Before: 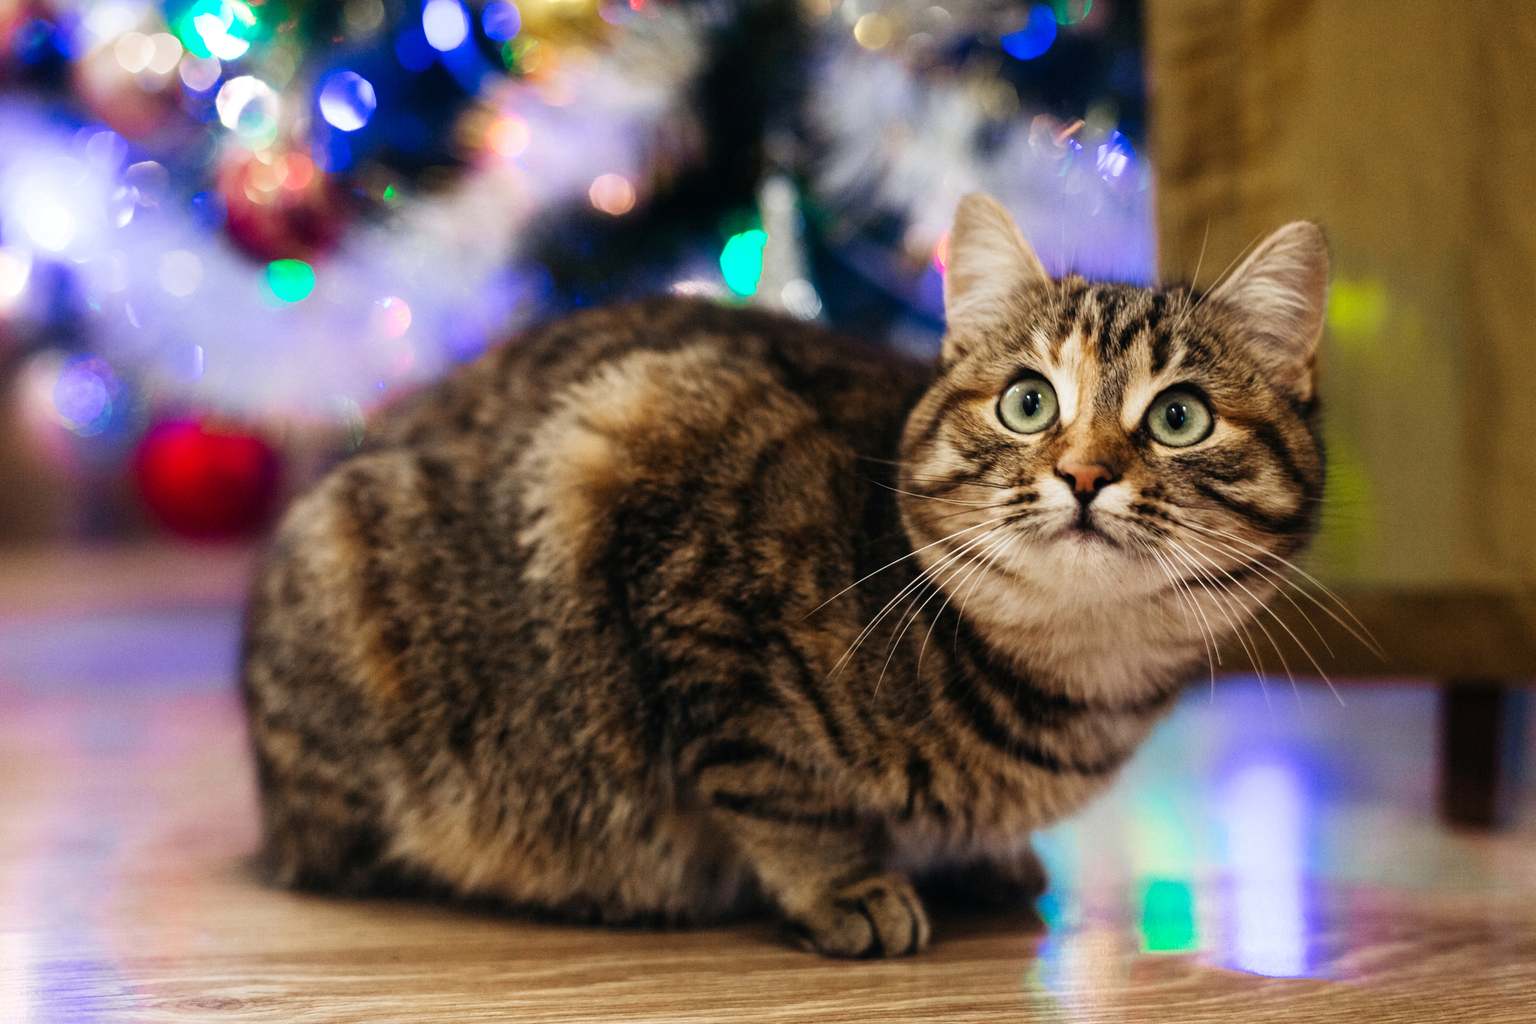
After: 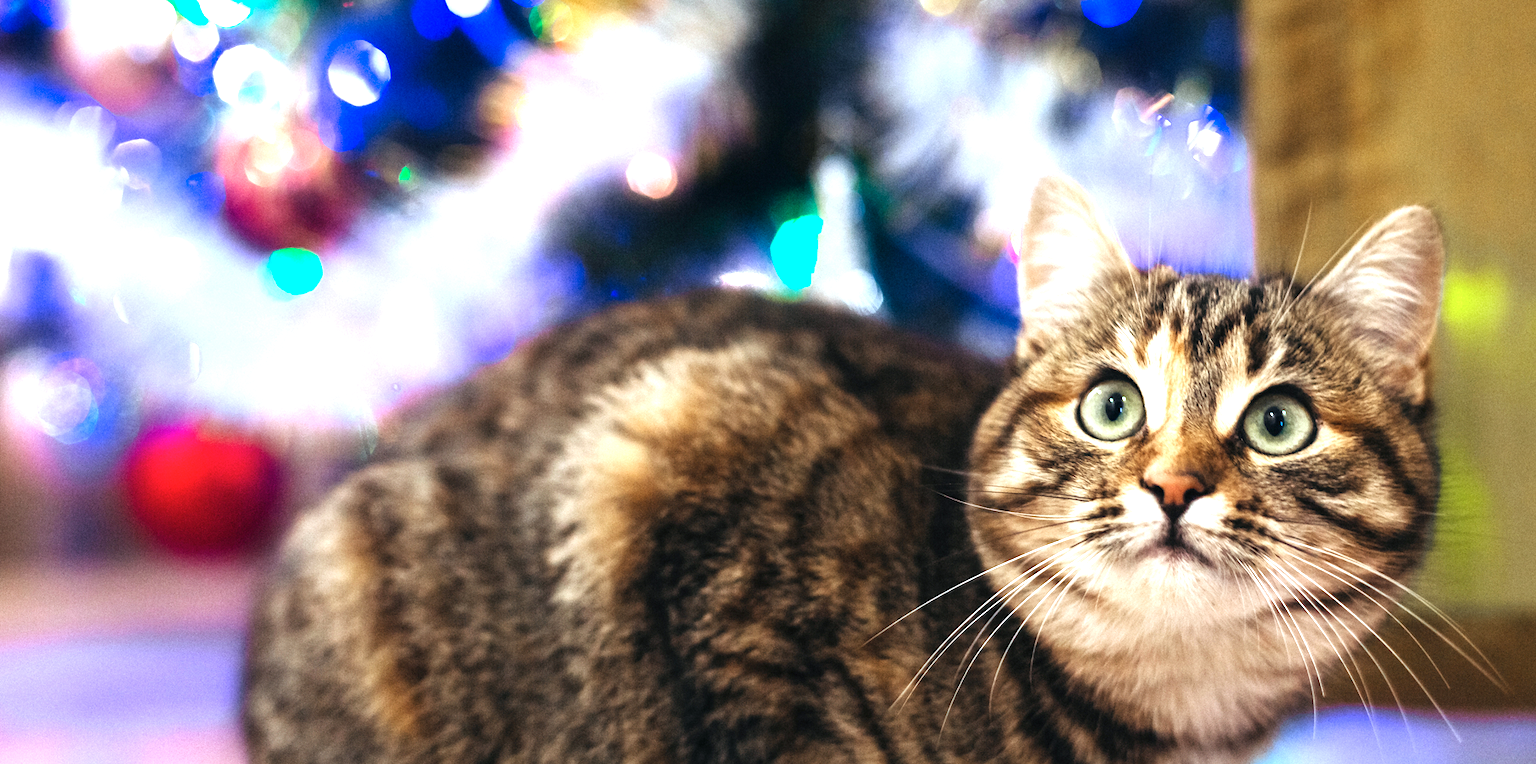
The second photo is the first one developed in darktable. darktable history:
crop: left 1.509%, top 3.452%, right 7.696%, bottom 28.452%
exposure: black level correction 0, exposure 1.1 EV, compensate highlight preservation false
color calibration: illuminant custom, x 0.368, y 0.373, temperature 4330.32 K
